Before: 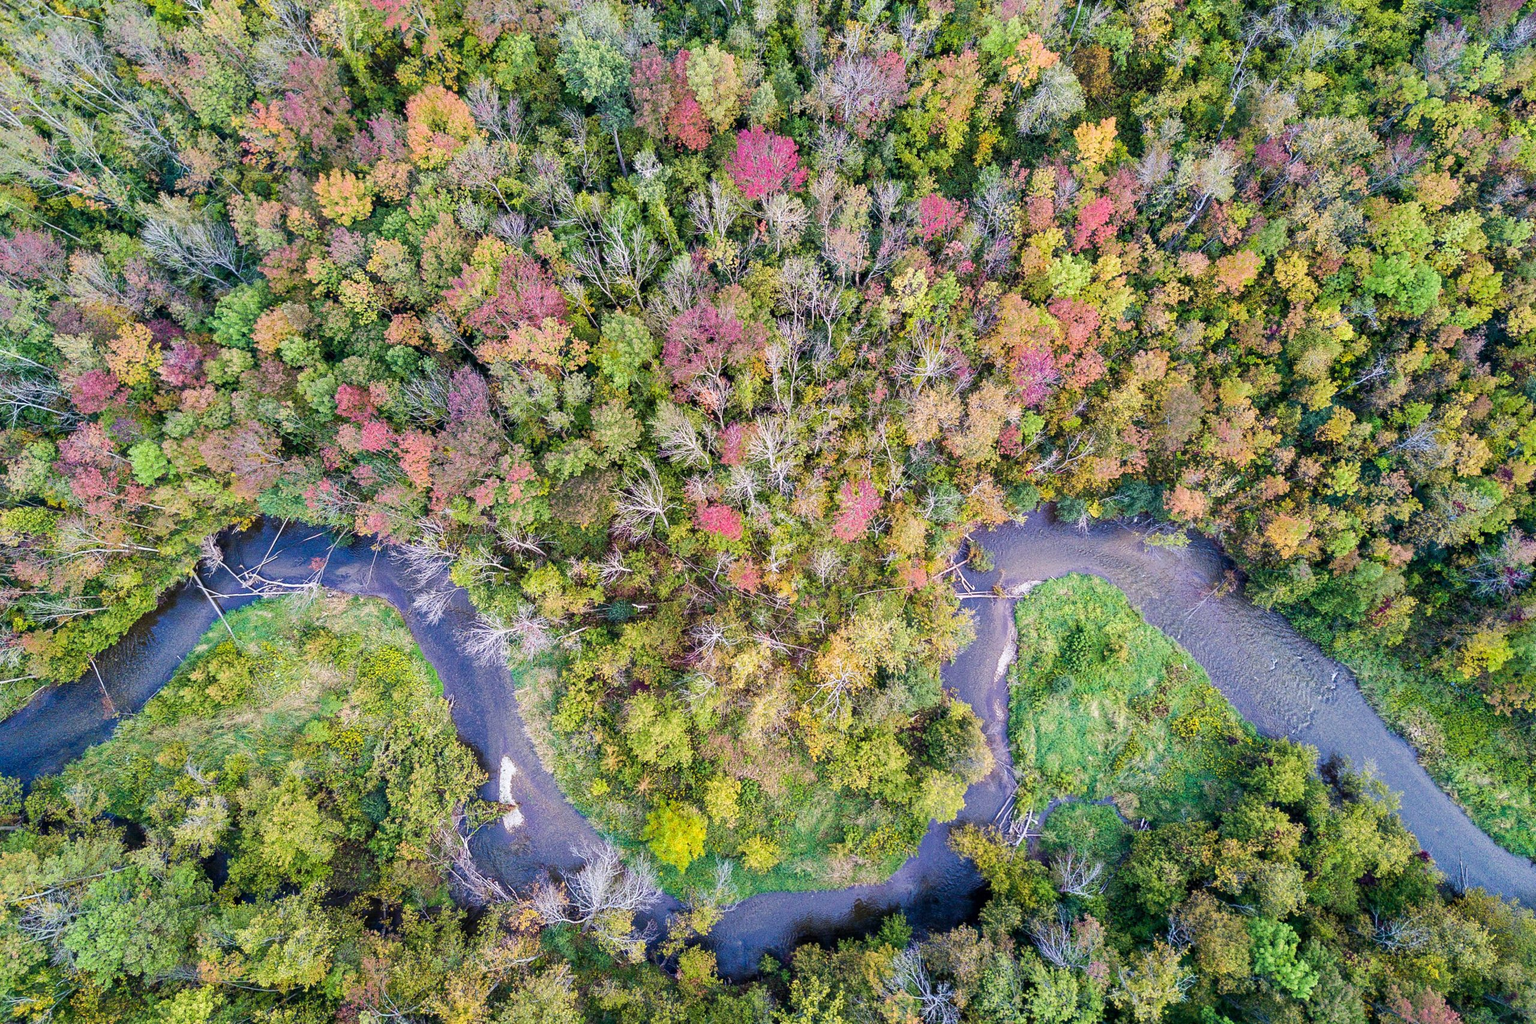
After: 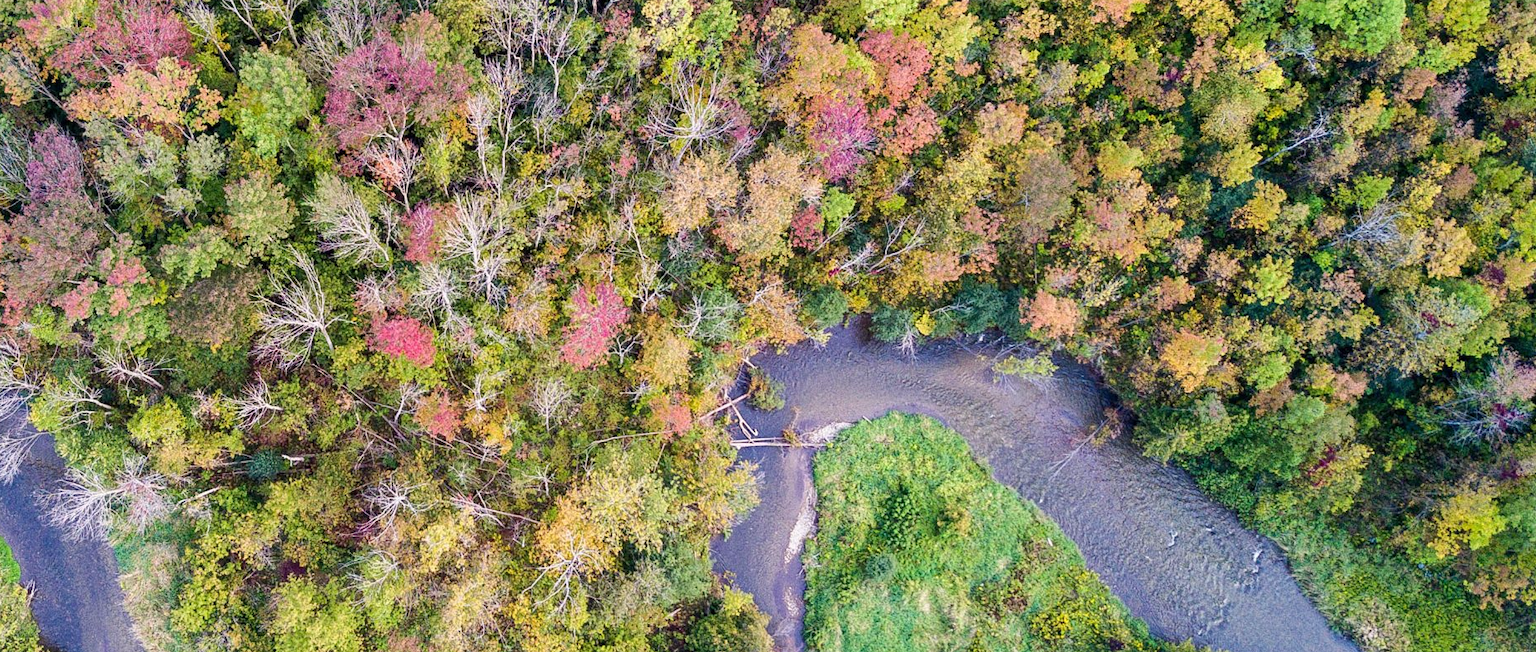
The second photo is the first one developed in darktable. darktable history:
crop and rotate: left 27.938%, top 27.046%, bottom 27.046%
white balance: red 1.009, blue 0.985
